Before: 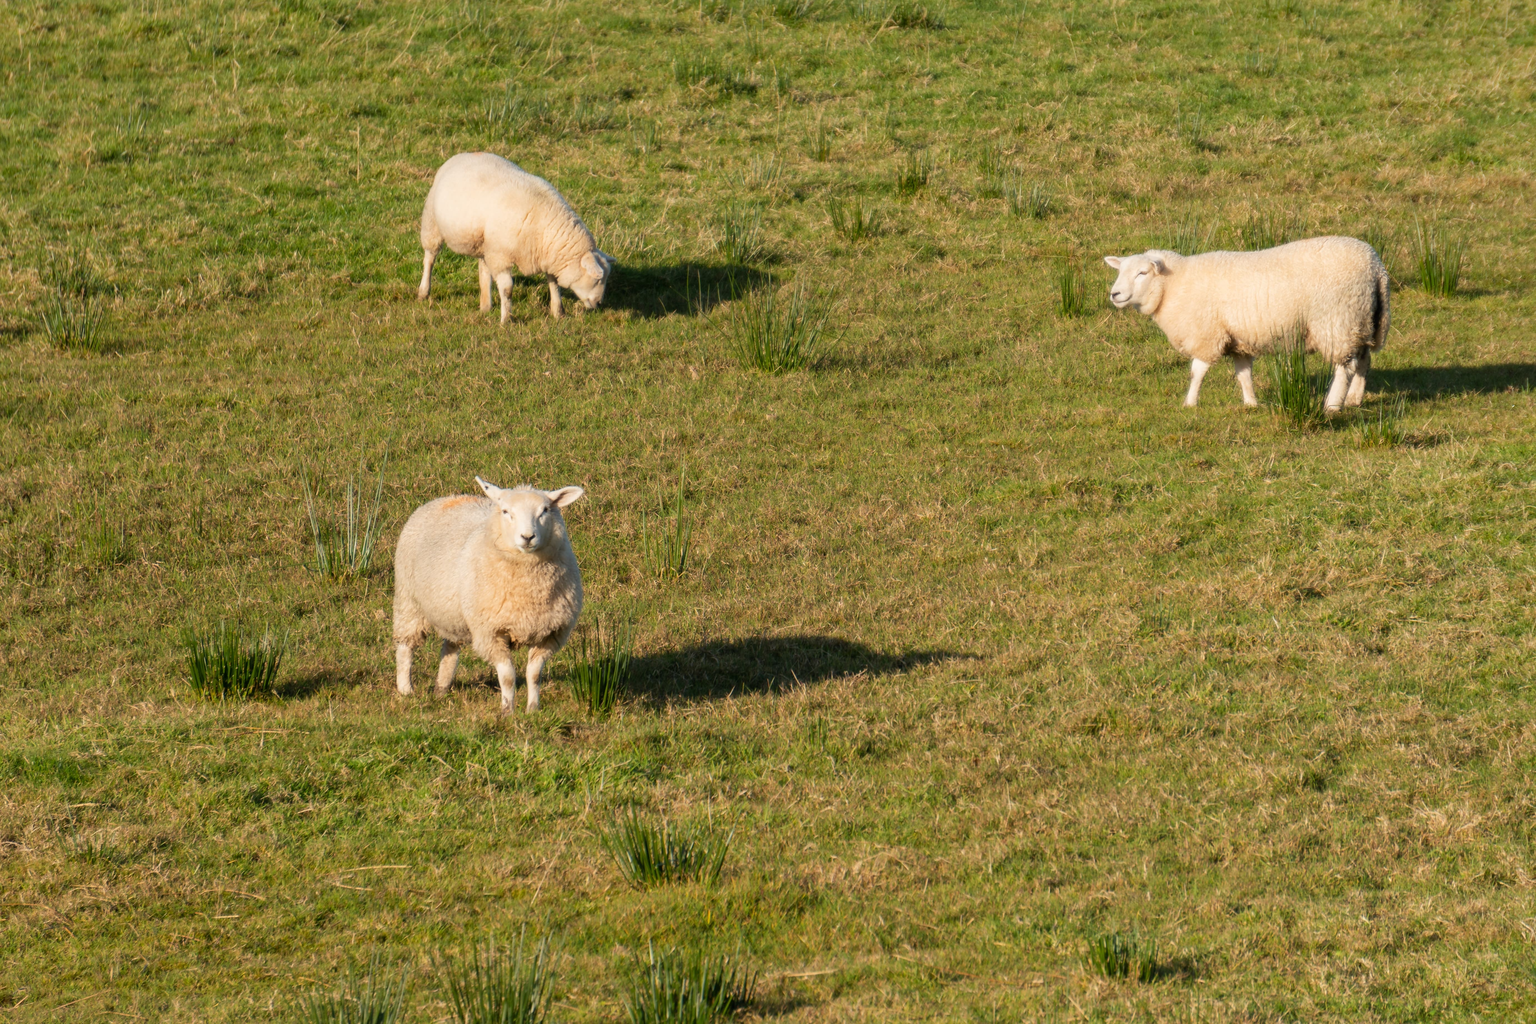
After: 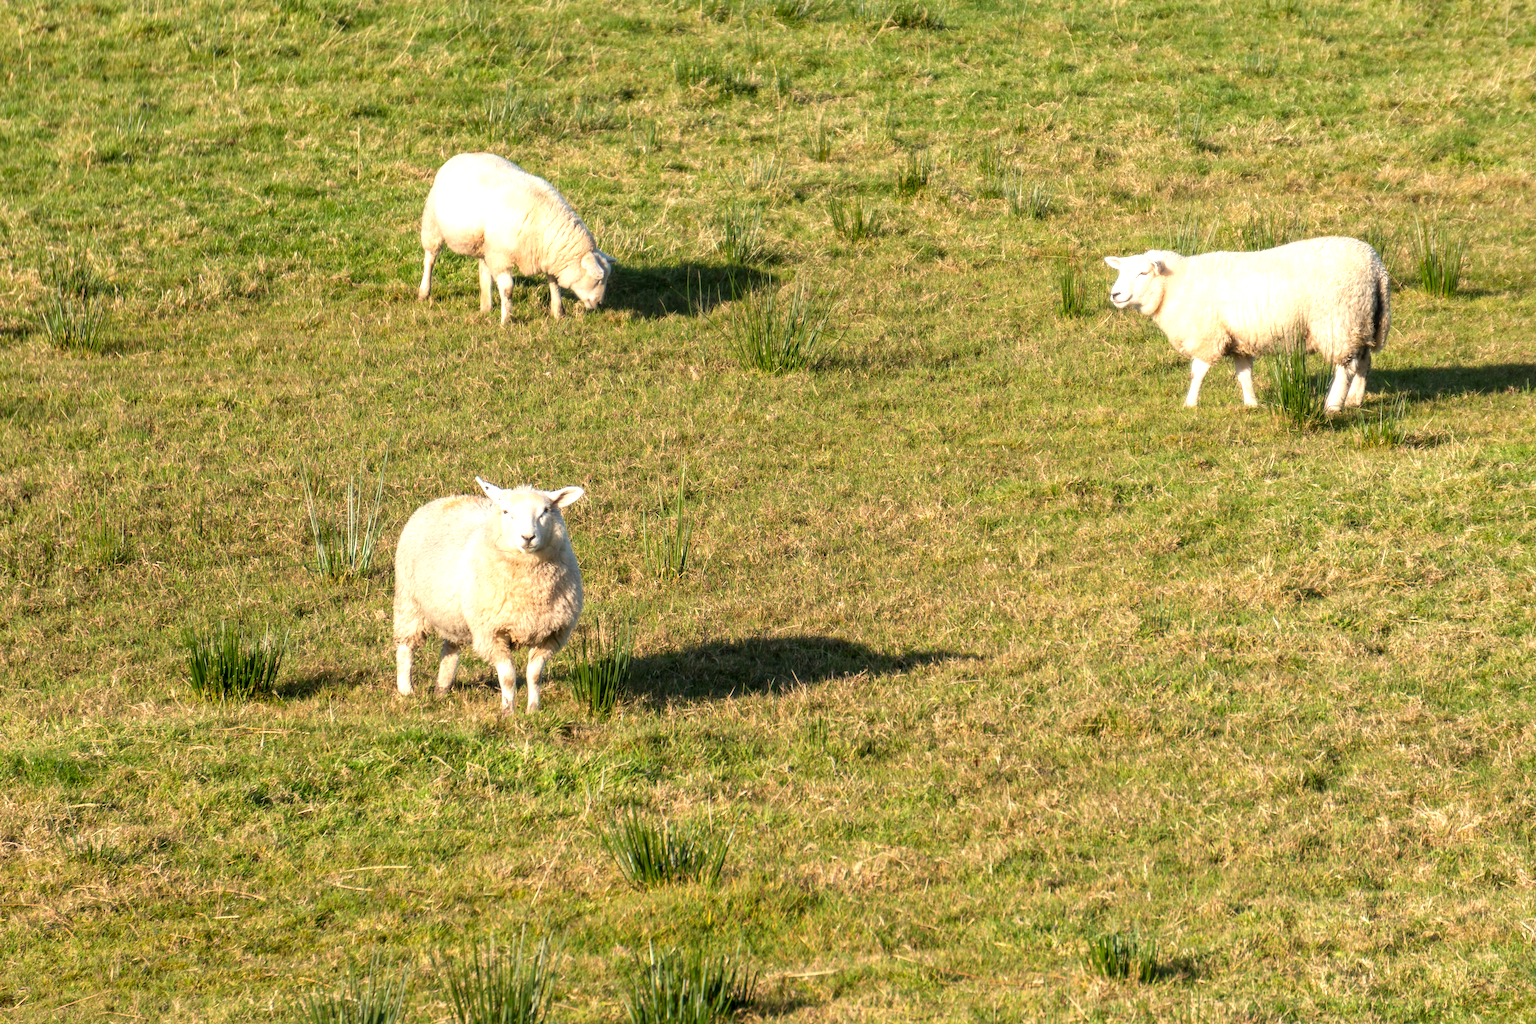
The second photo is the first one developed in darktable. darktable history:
local contrast: on, module defaults
exposure: black level correction 0, exposure 0.693 EV, compensate exposure bias true, compensate highlight preservation false
